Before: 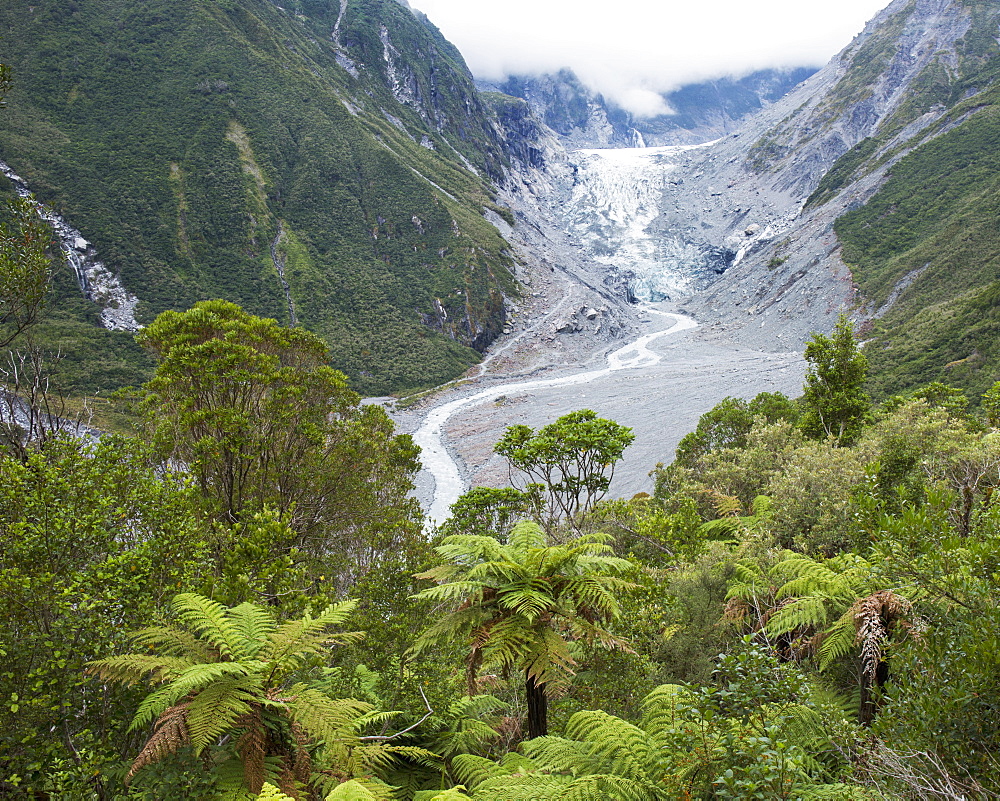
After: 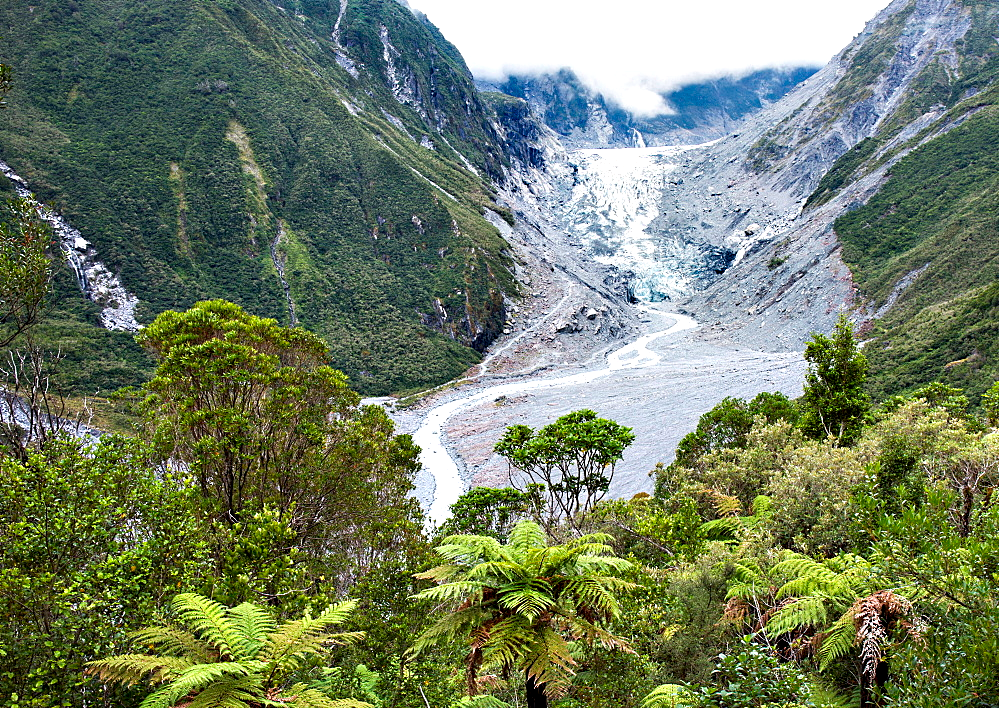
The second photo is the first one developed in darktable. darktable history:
contrast equalizer: y [[0.6 ×6], [0.55 ×6], [0 ×6], [0 ×6], [0 ×6]]
crop and rotate: top 0%, bottom 11.519%
sharpen: radius 5.377, amount 0.314, threshold 26.036
